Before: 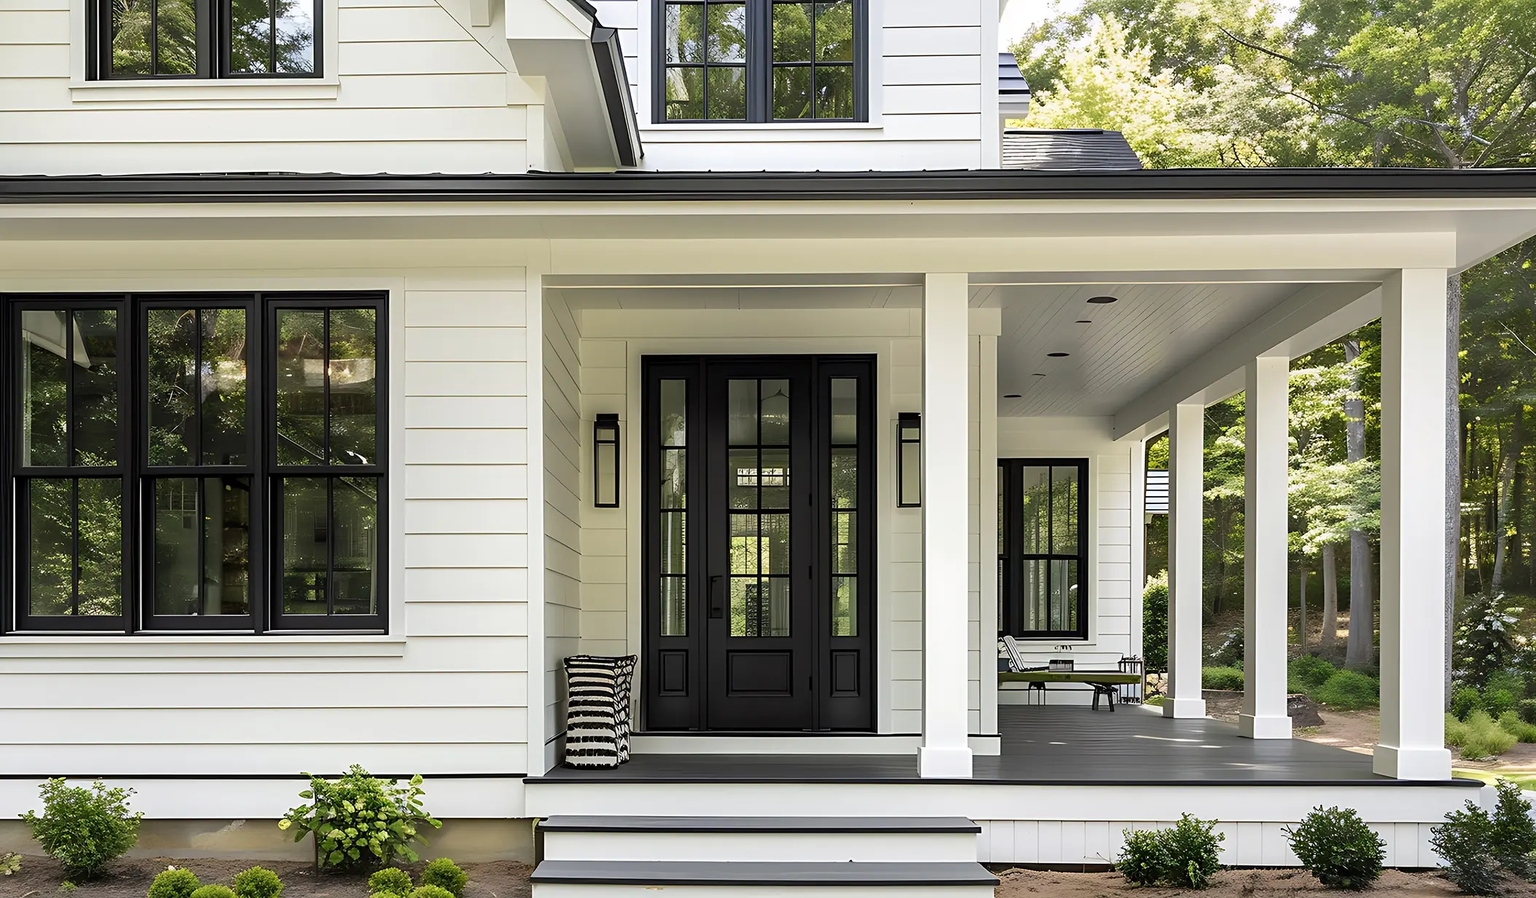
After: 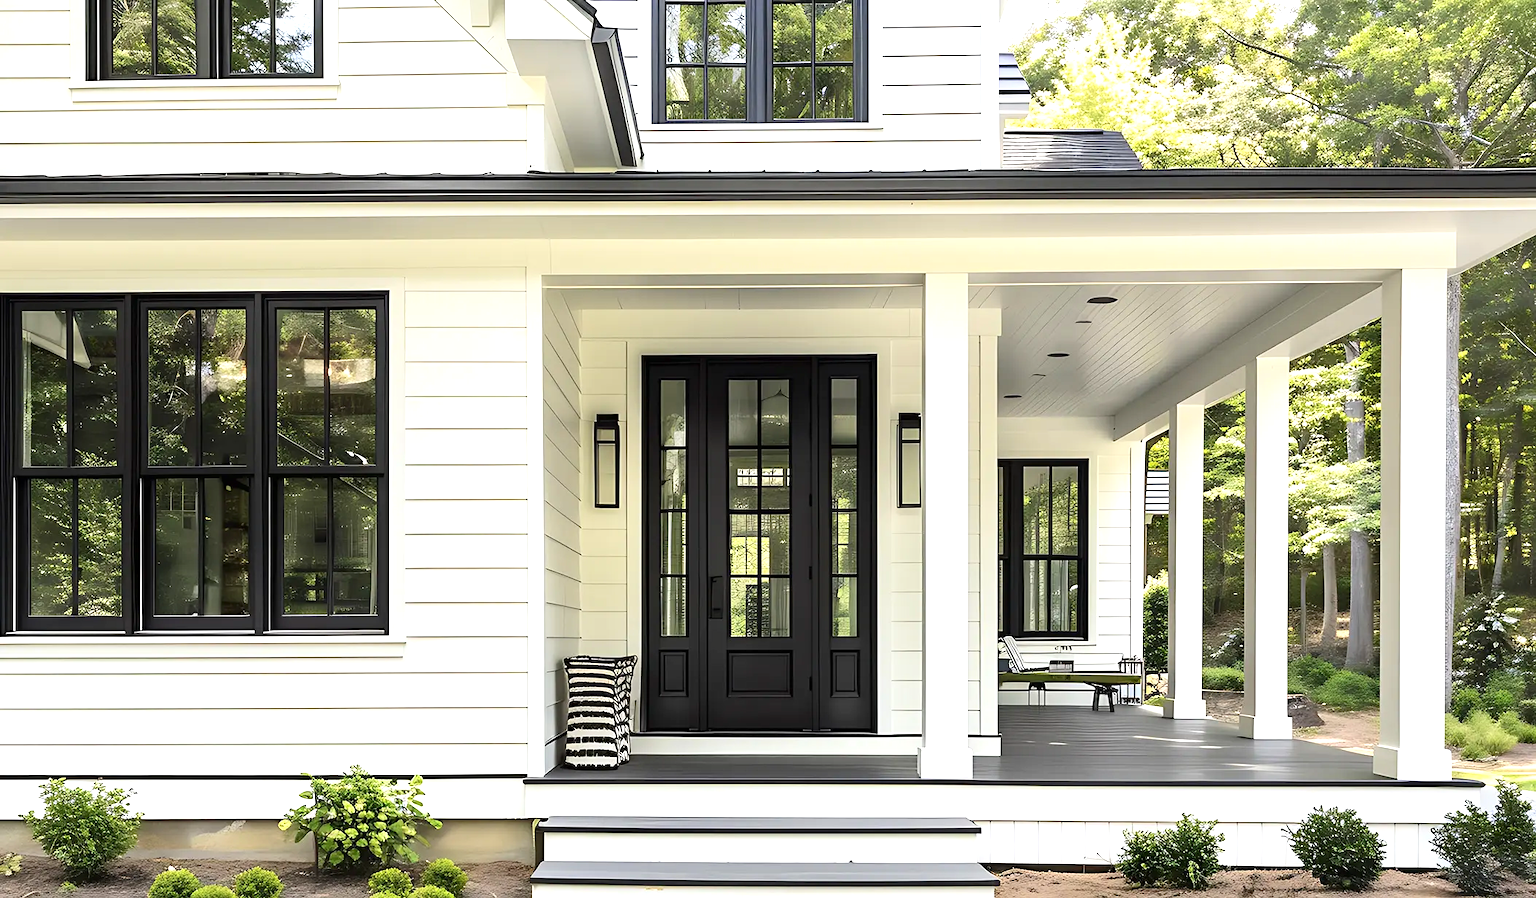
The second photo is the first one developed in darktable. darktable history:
contrast brightness saturation: contrast 0.15, brightness 0.044
exposure: black level correction 0, exposure 0.697 EV, compensate highlight preservation false
color correction: highlights b* 0.058
